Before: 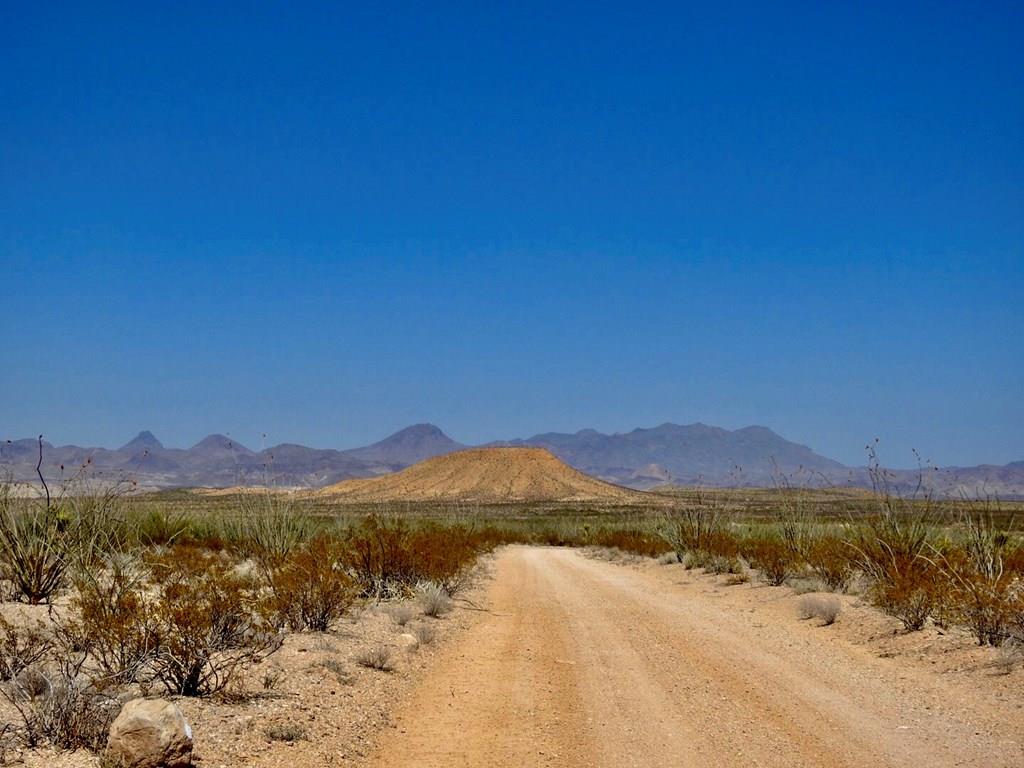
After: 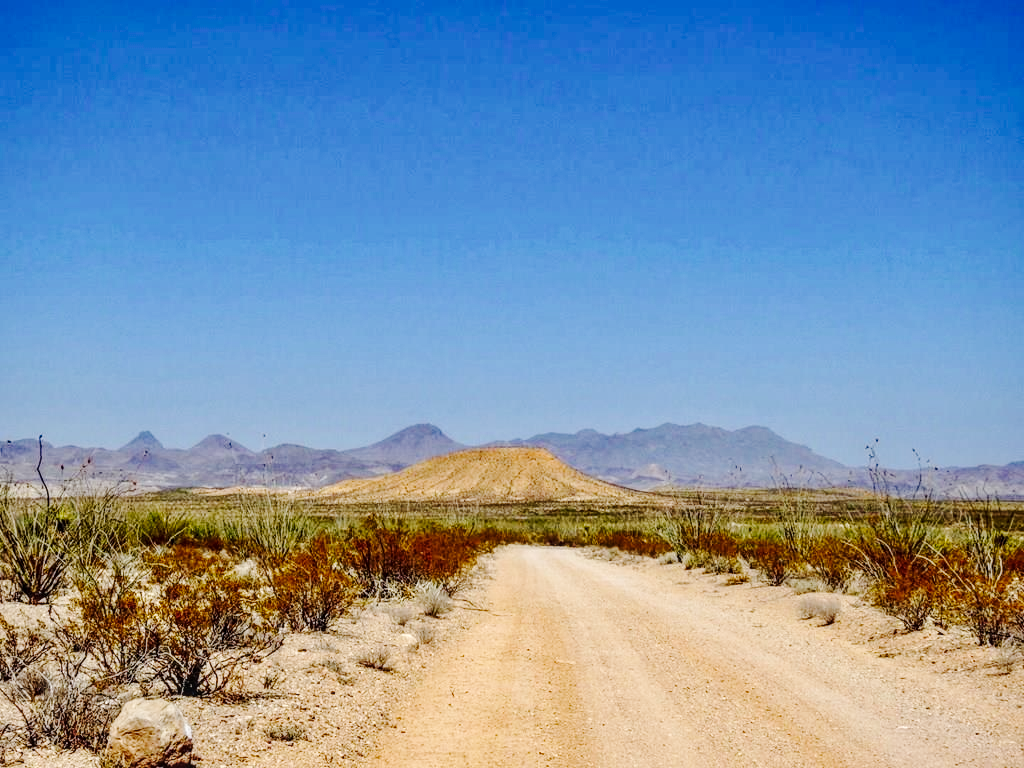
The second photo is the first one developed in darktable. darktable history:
local contrast: highlights 23%, detail 130%
tone curve: curves: ch0 [(0, 0) (0.21, 0.21) (0.43, 0.586) (0.65, 0.793) (1, 1)]; ch1 [(0, 0) (0.382, 0.447) (0.492, 0.484) (0.544, 0.547) (0.583, 0.578) (0.599, 0.595) (0.67, 0.673) (1, 1)]; ch2 [(0, 0) (0.411, 0.382) (0.492, 0.5) (0.531, 0.534) (0.56, 0.573) (0.599, 0.602) (0.696, 0.693) (1, 1)], preserve colors none
